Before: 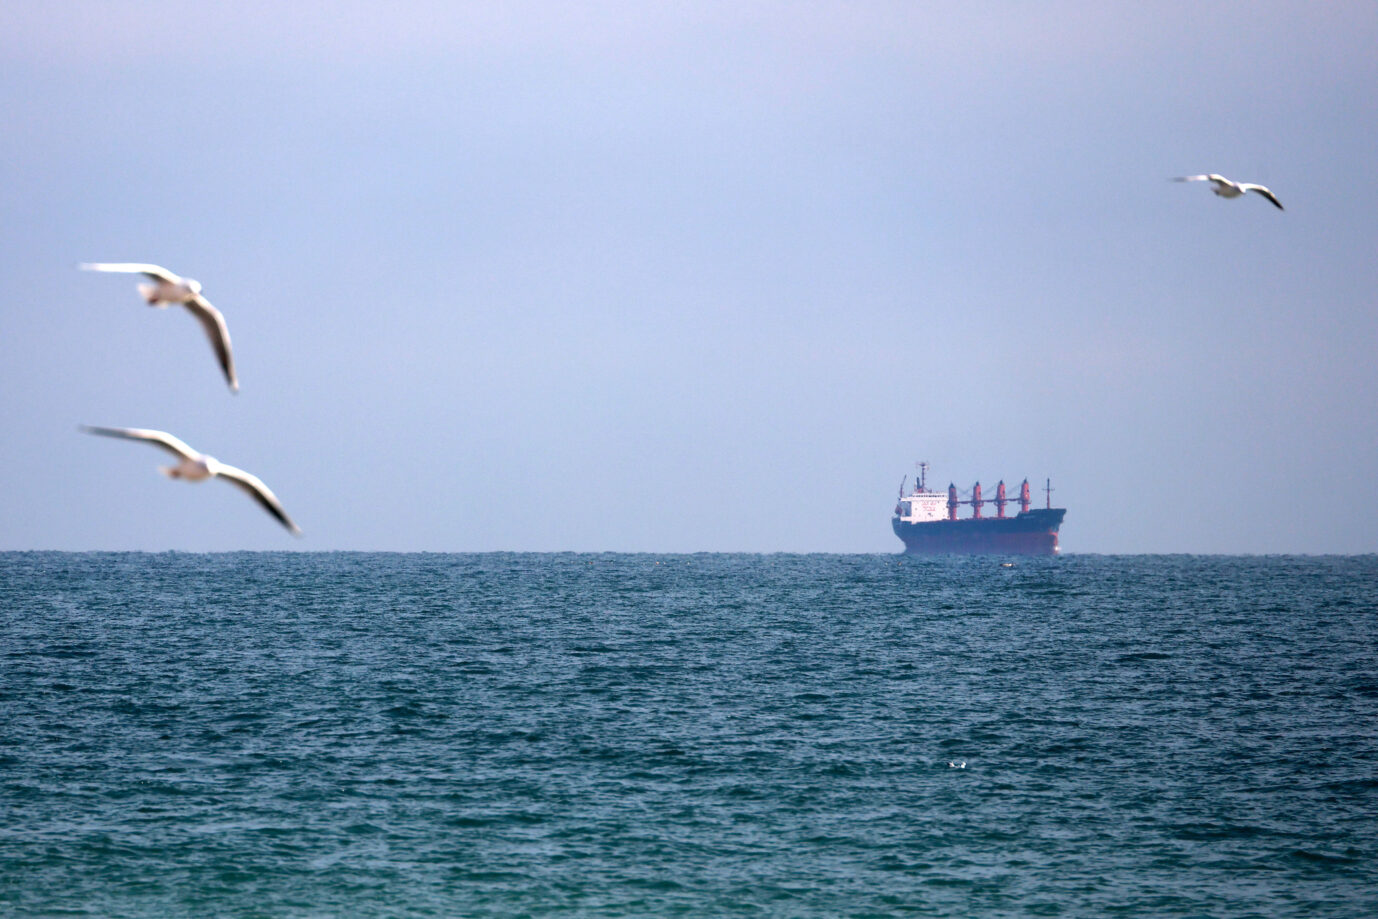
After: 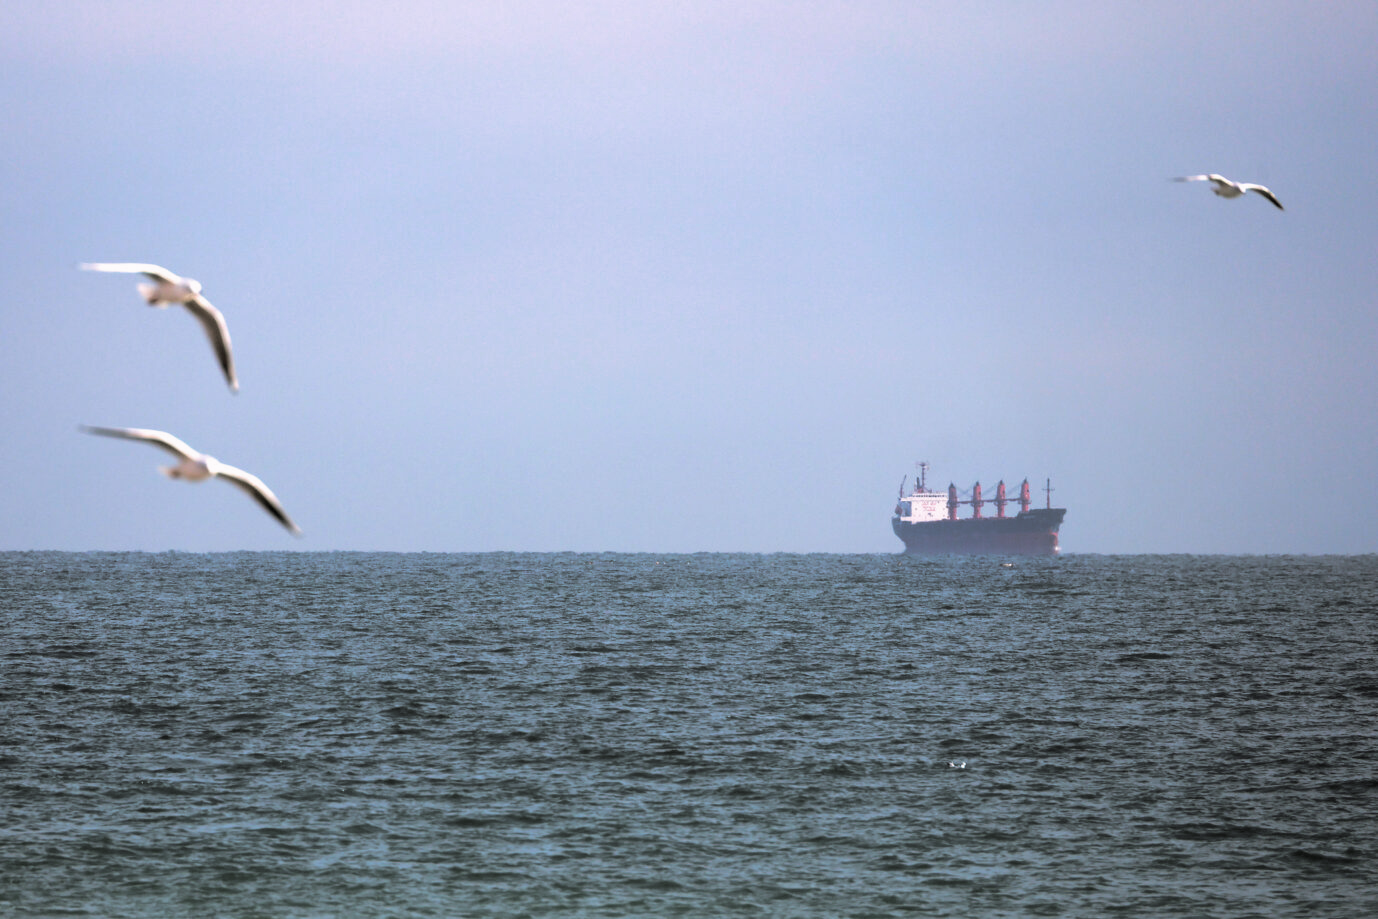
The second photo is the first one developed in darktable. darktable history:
local contrast: mode bilateral grid, contrast 100, coarseness 100, detail 94%, midtone range 0.2
split-toning: shadows › hue 46.8°, shadows › saturation 0.17, highlights › hue 316.8°, highlights › saturation 0.27, balance -51.82
